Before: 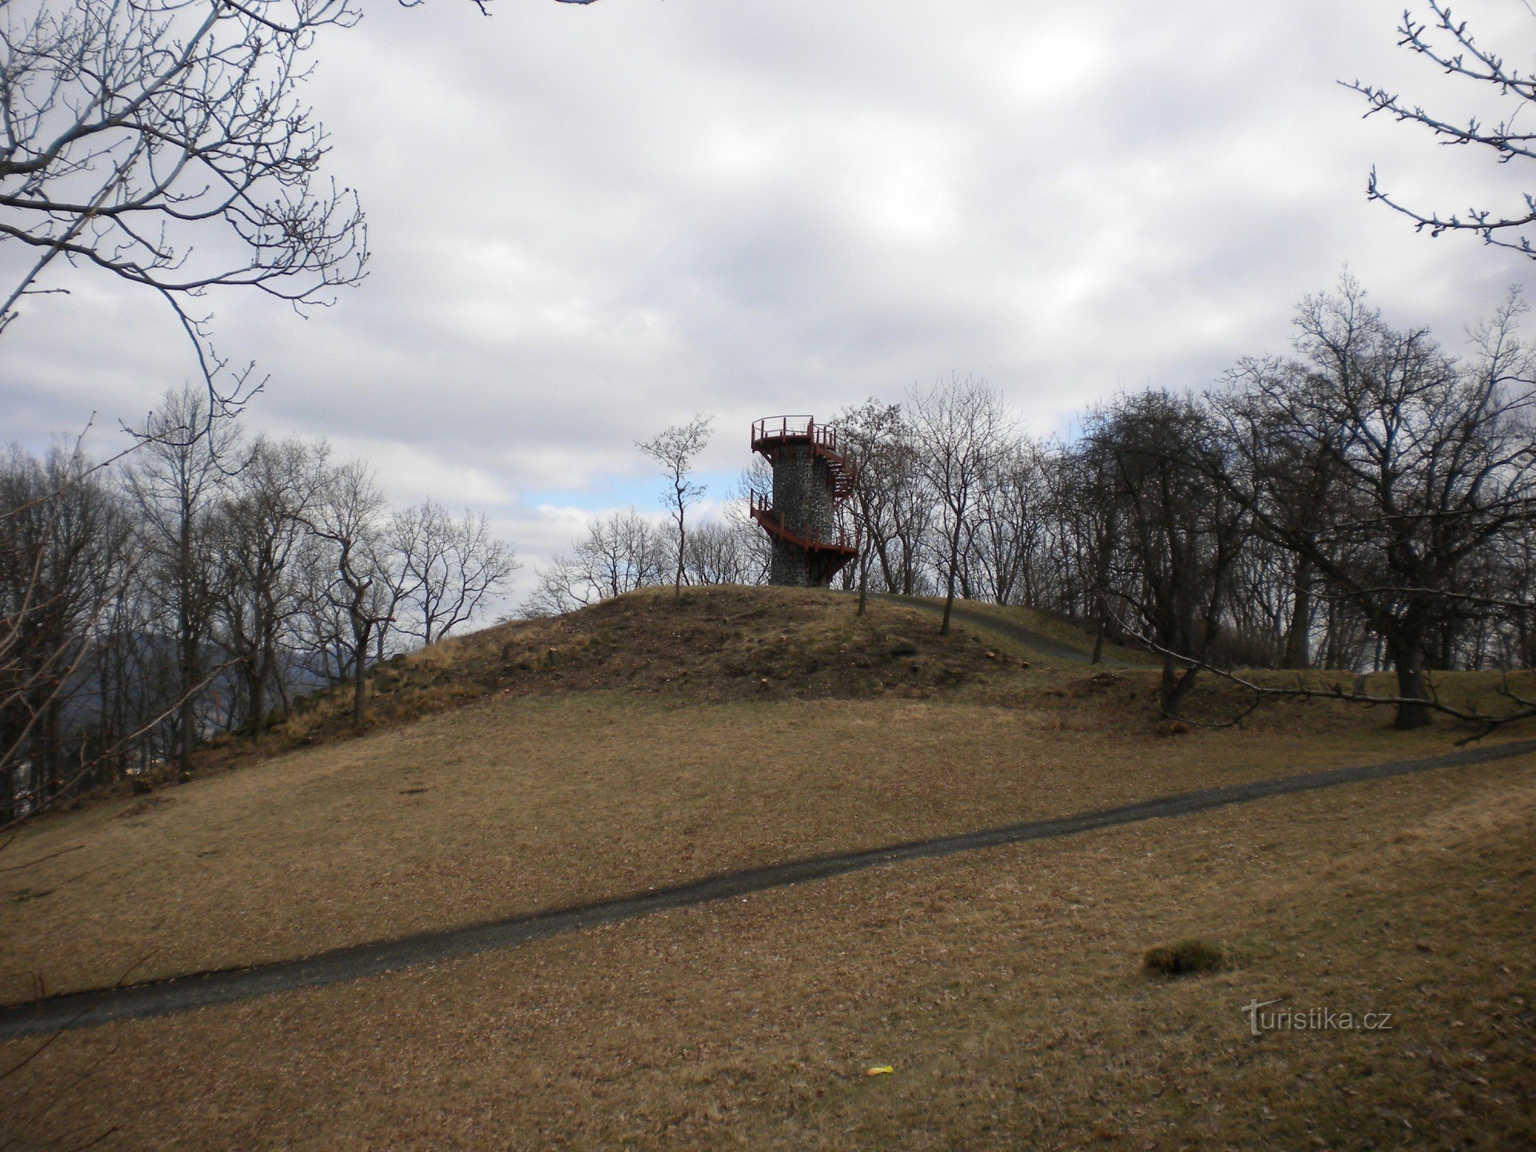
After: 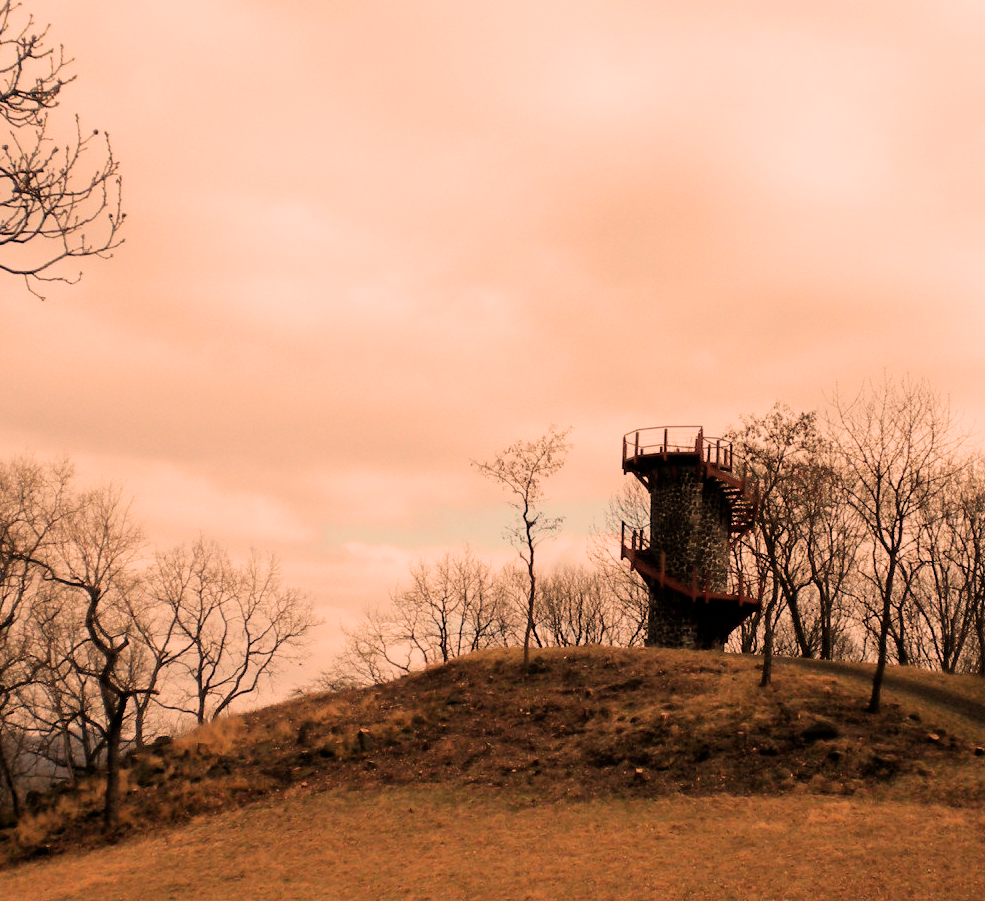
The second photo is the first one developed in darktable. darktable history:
crop: left 17.835%, top 7.675%, right 32.881%, bottom 32.213%
white balance: red 1.467, blue 0.684
filmic rgb: black relative exposure -5 EV, hardness 2.88, contrast 1.2, highlights saturation mix -30%
